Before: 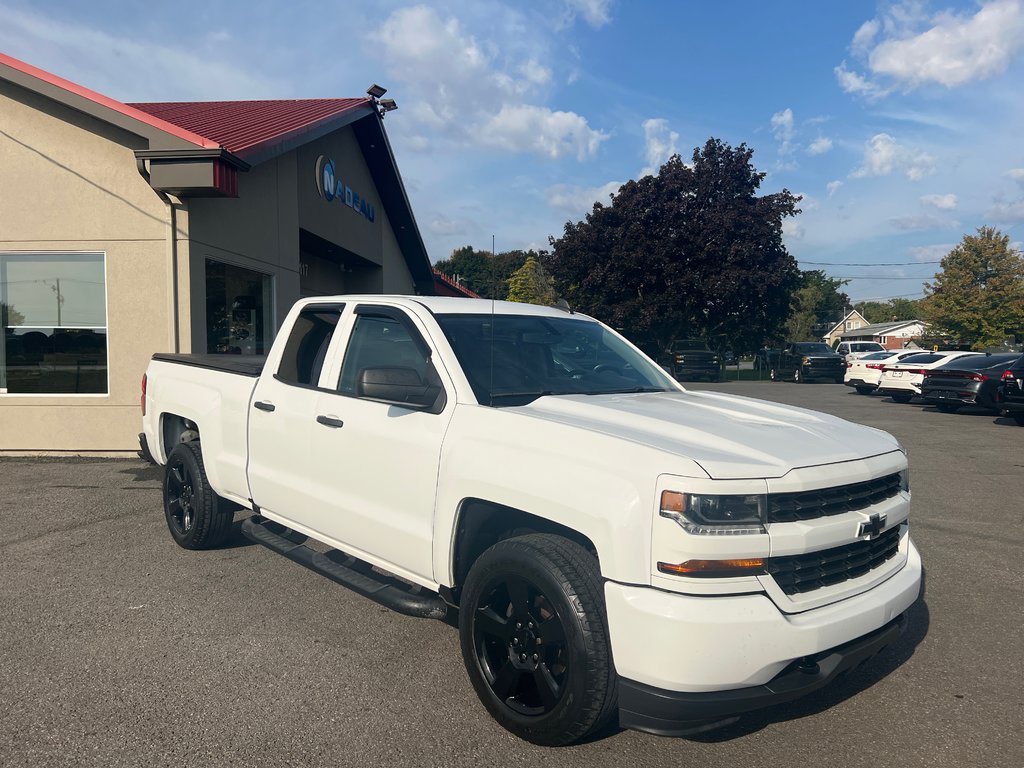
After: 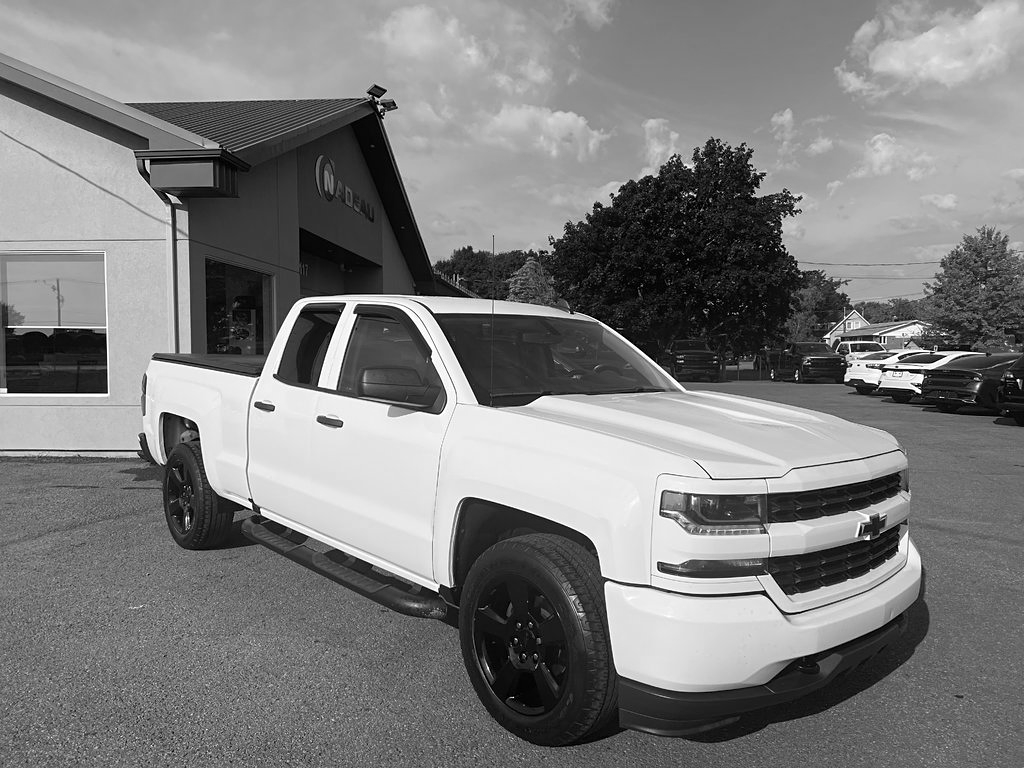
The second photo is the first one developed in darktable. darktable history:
monochrome: size 1
sharpen: amount 0.2
